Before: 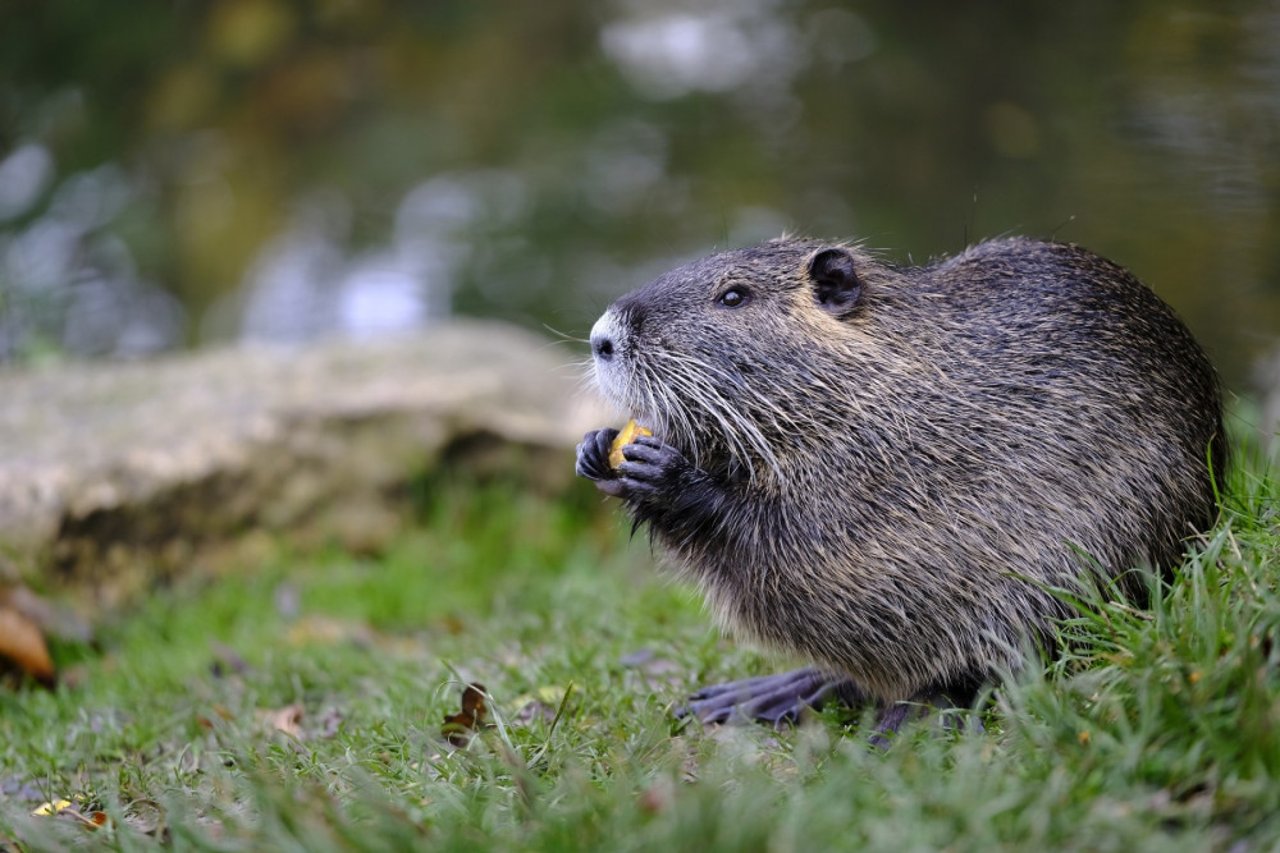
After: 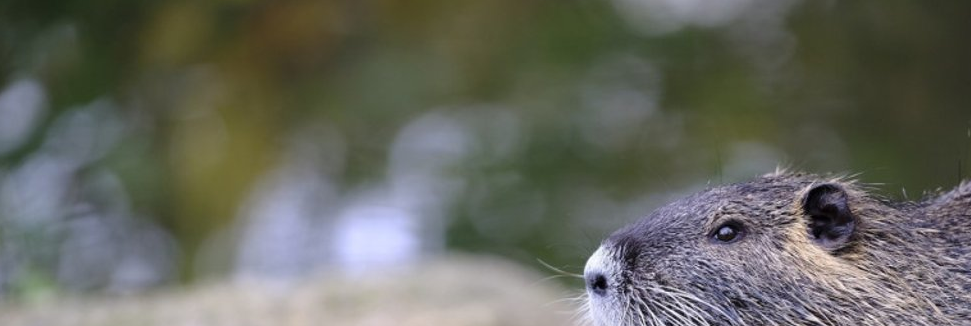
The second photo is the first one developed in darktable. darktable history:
crop: left 0.539%, top 7.646%, right 23.54%, bottom 54.12%
